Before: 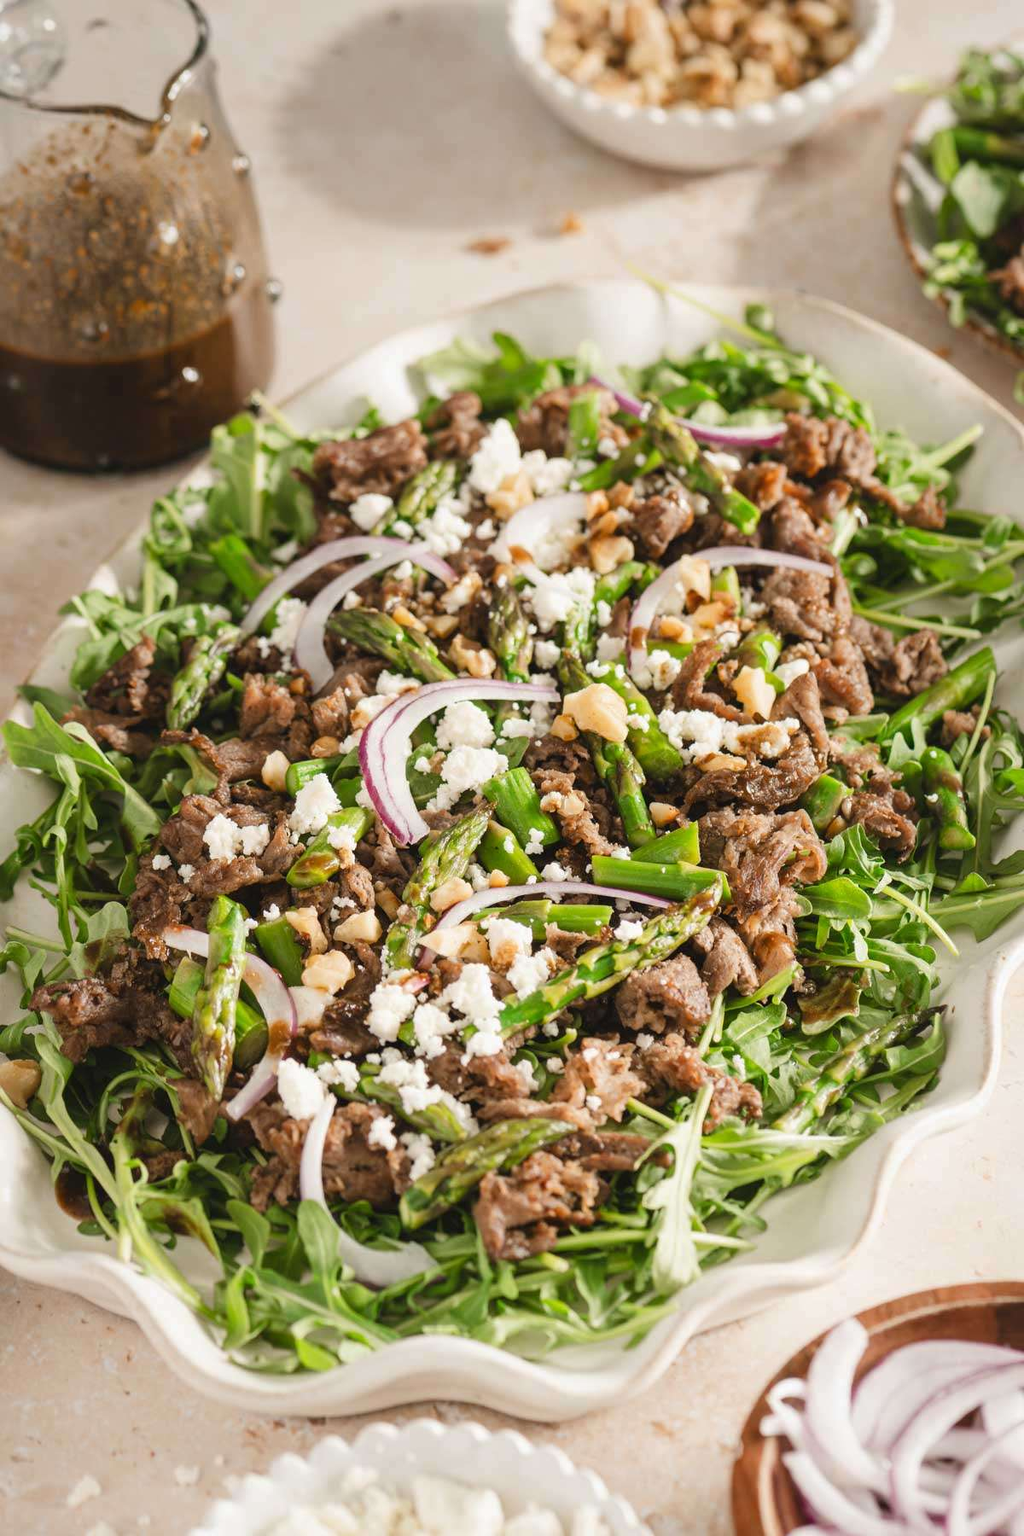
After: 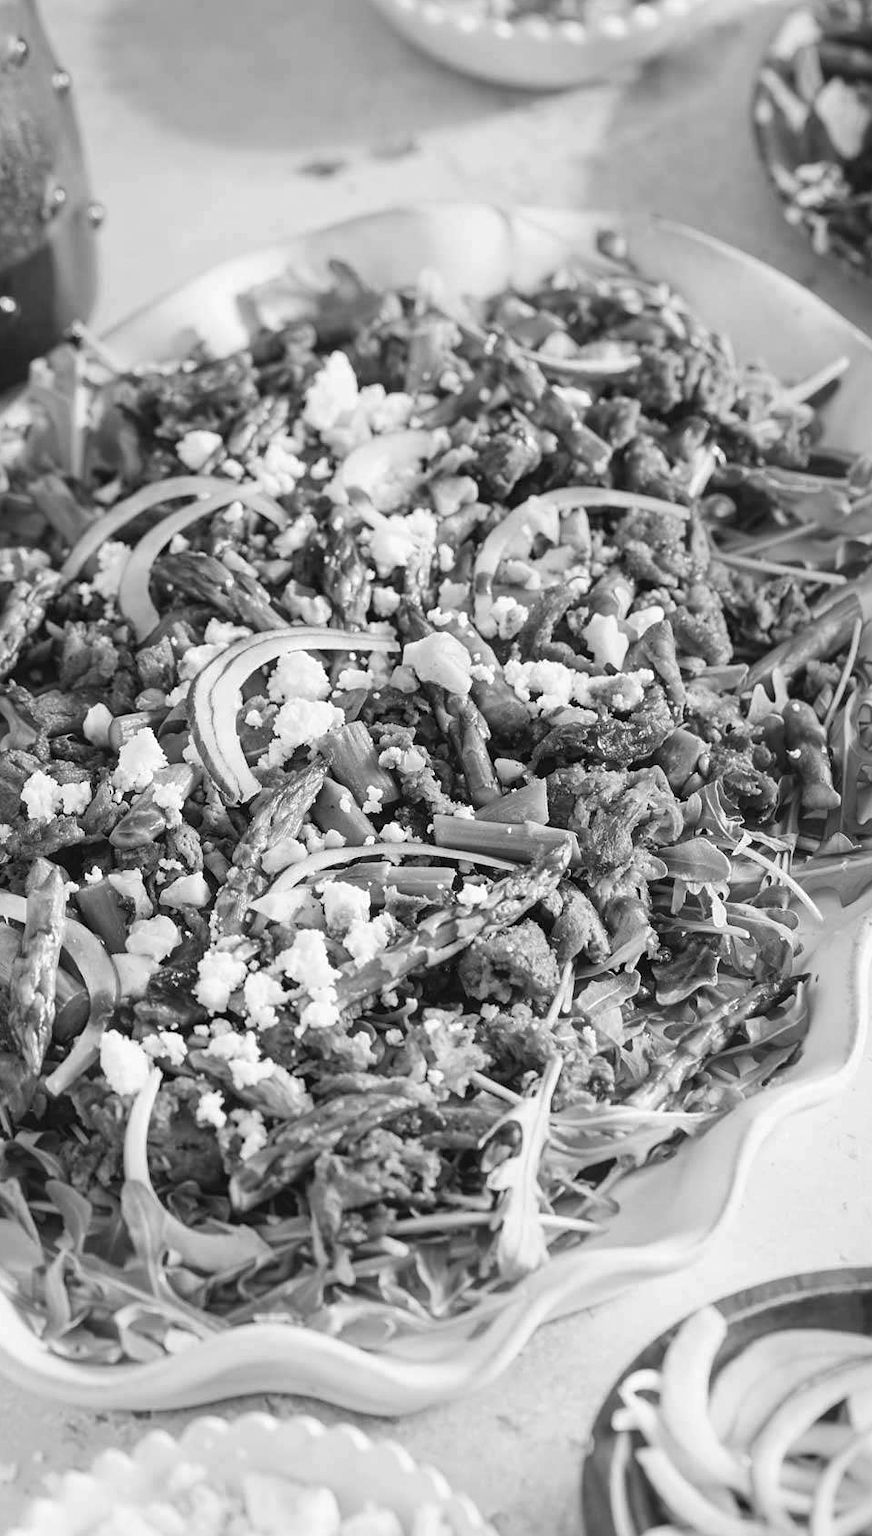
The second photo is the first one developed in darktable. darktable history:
crop and rotate: left 17.959%, top 5.771%, right 1.742%
sharpen: amount 0.2
contrast brightness saturation: saturation -1
